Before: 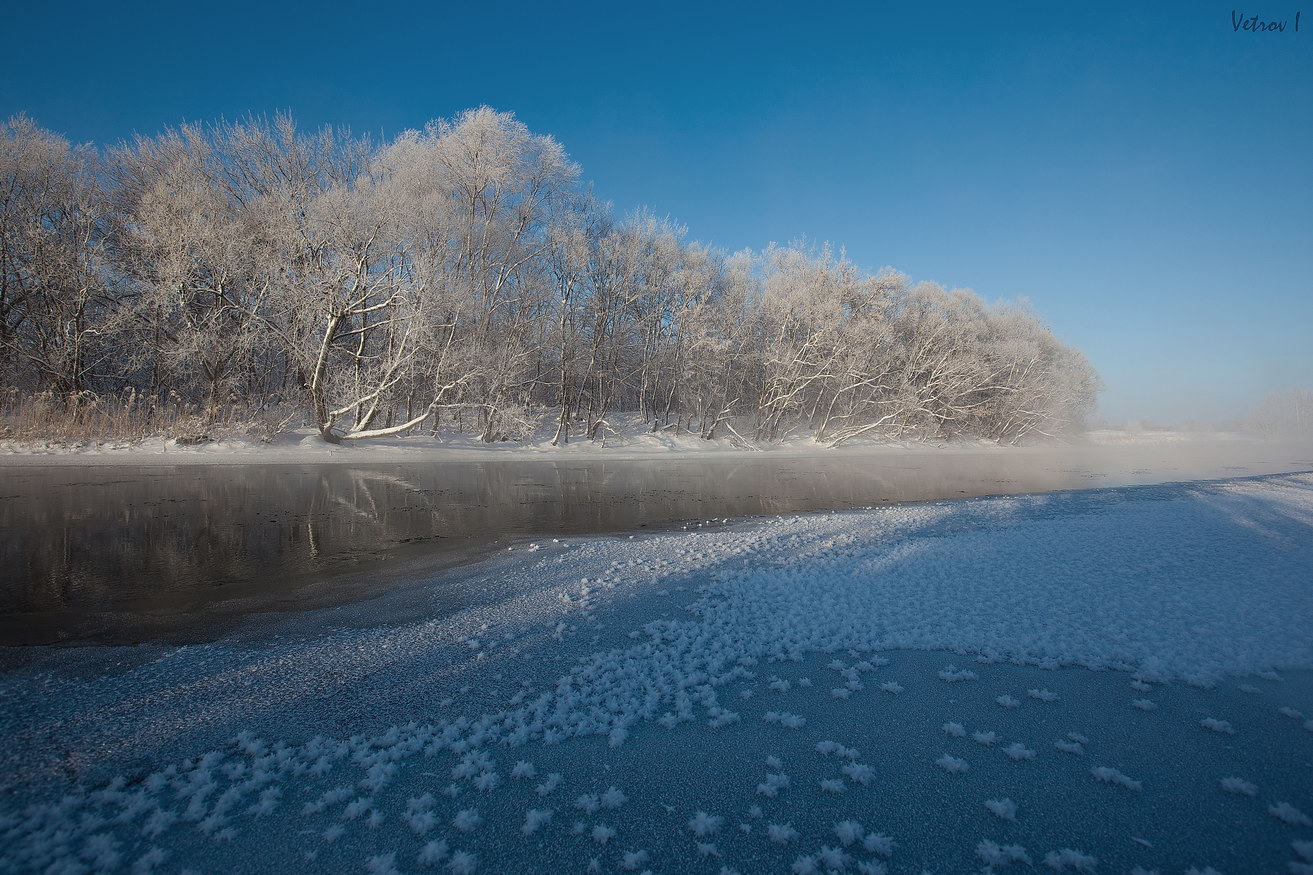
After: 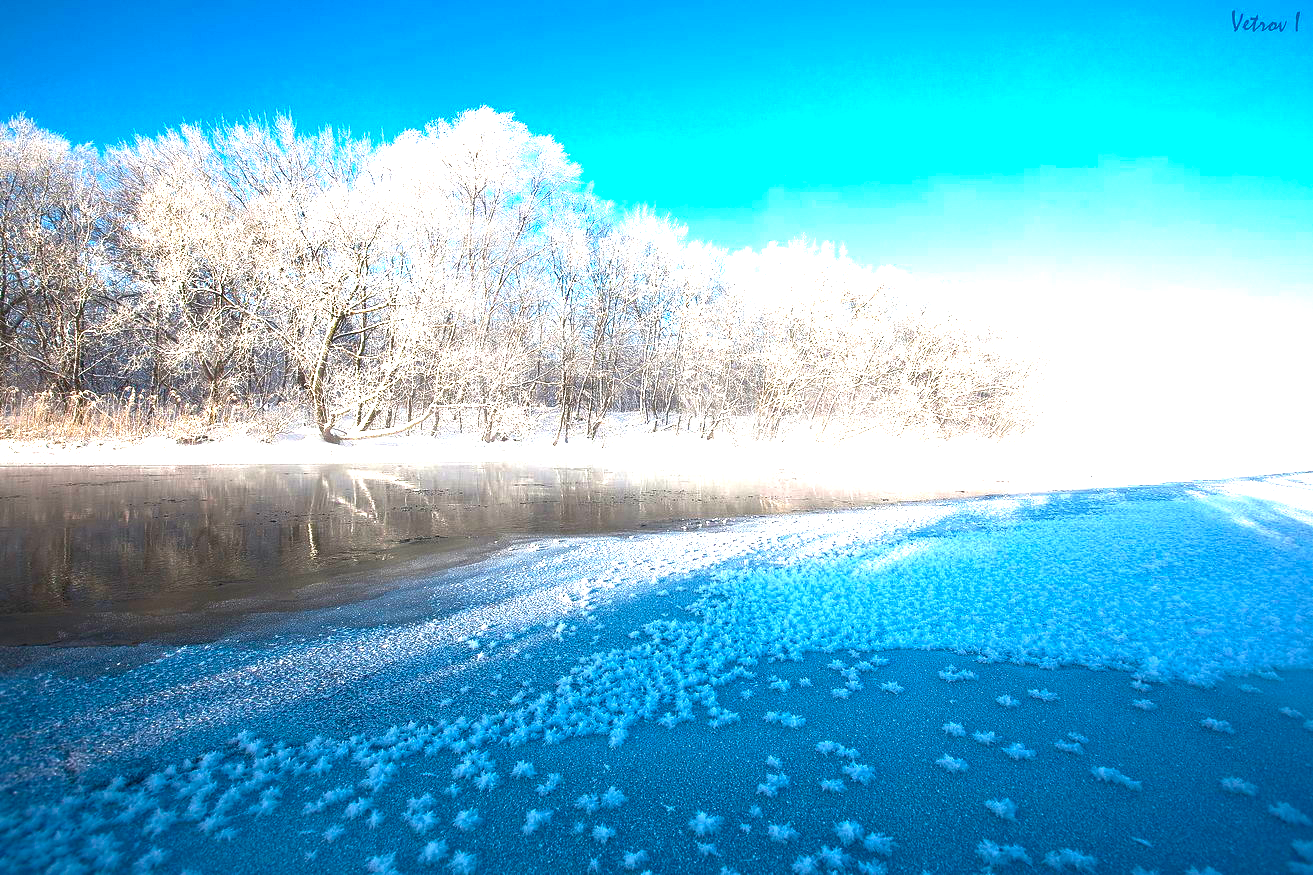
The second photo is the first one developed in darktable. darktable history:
color balance rgb: perceptual saturation grading › global saturation 35.061%, perceptual saturation grading › highlights -29.859%, perceptual saturation grading › shadows 35.65%, perceptual brilliance grading › global brilliance 34.845%, perceptual brilliance grading › highlights 49.369%, perceptual brilliance grading › mid-tones 59.219%, perceptual brilliance grading › shadows 34.724%
shadows and highlights: shadows 42.64, highlights 7.84, shadows color adjustment 99.15%, highlights color adjustment 0.814%
